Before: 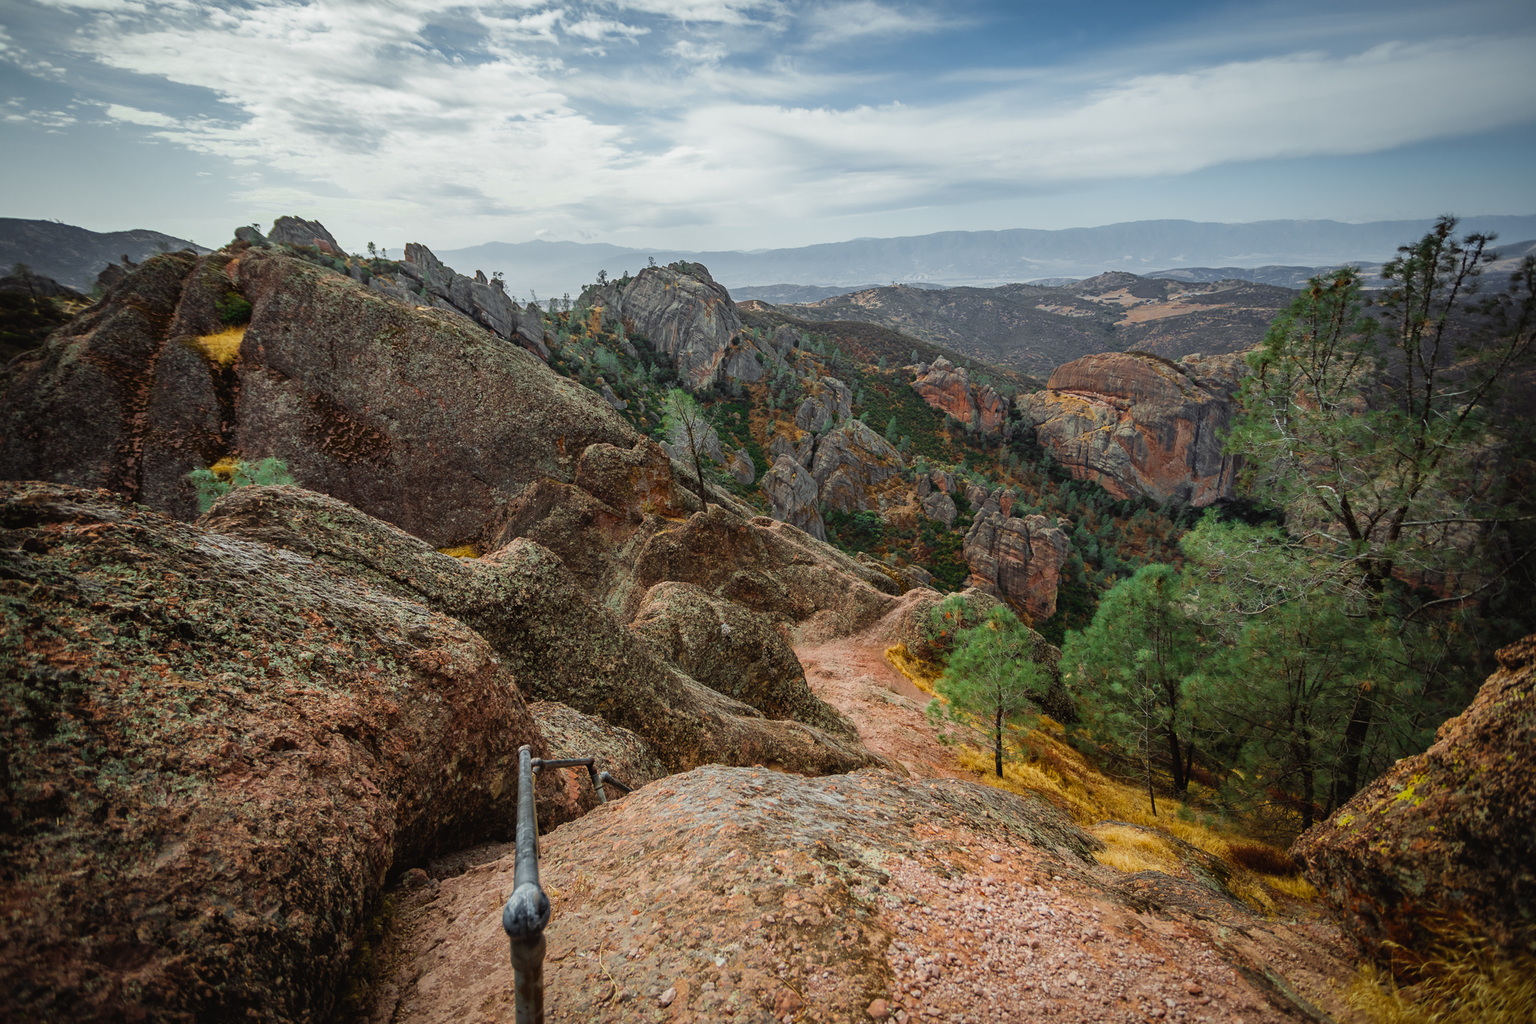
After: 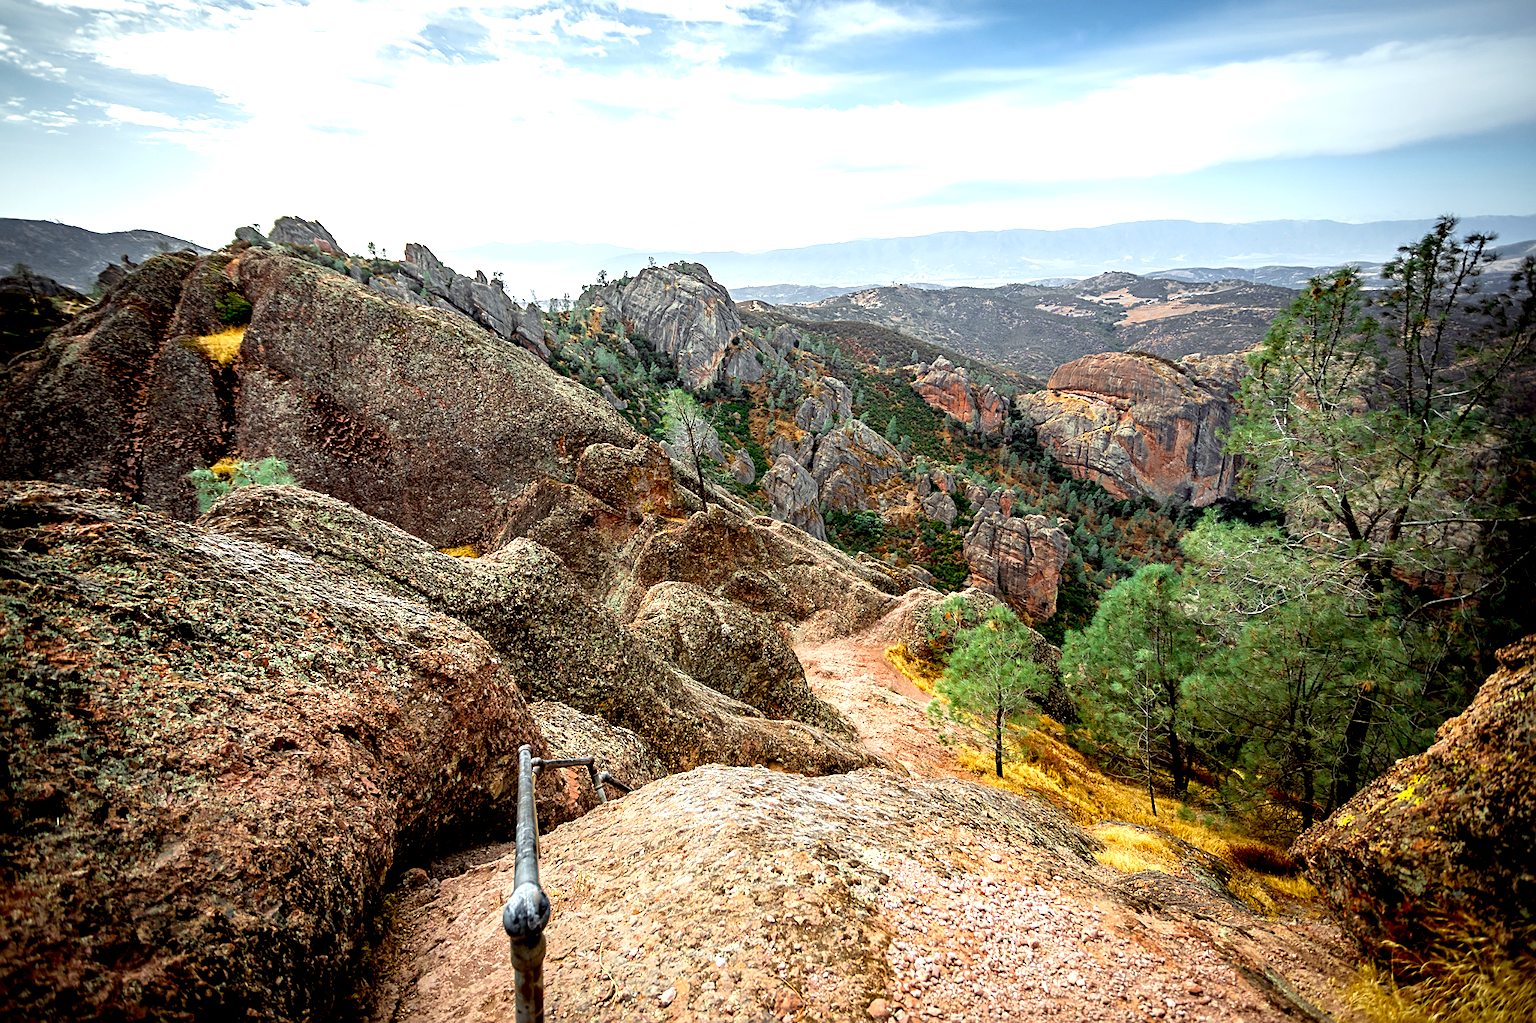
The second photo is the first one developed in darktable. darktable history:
shadows and highlights: shadows -12.01, white point adjustment 4.1, highlights 27.27
sharpen: on, module defaults
exposure: black level correction 0.01, exposure 1 EV, compensate highlight preservation false
